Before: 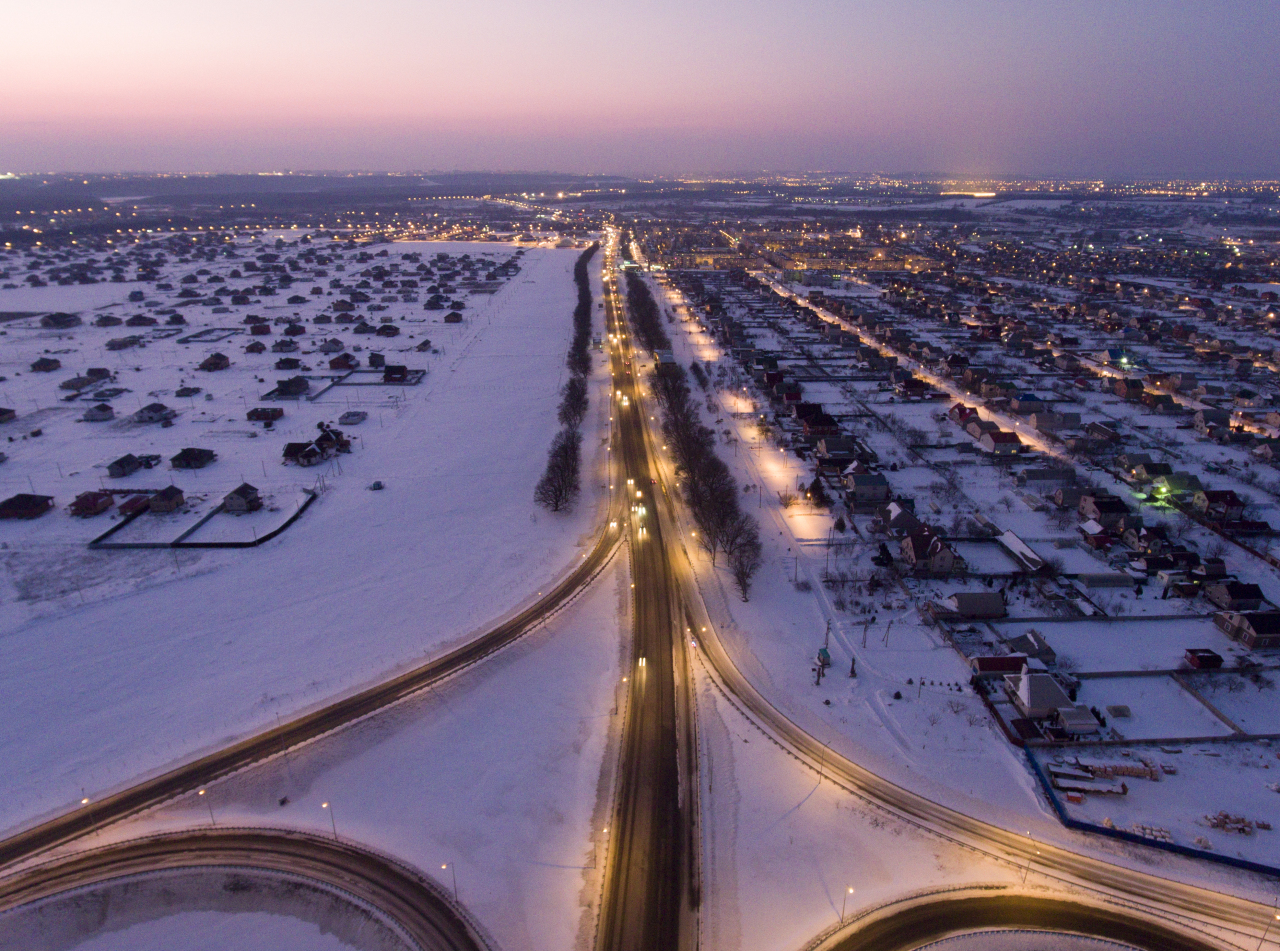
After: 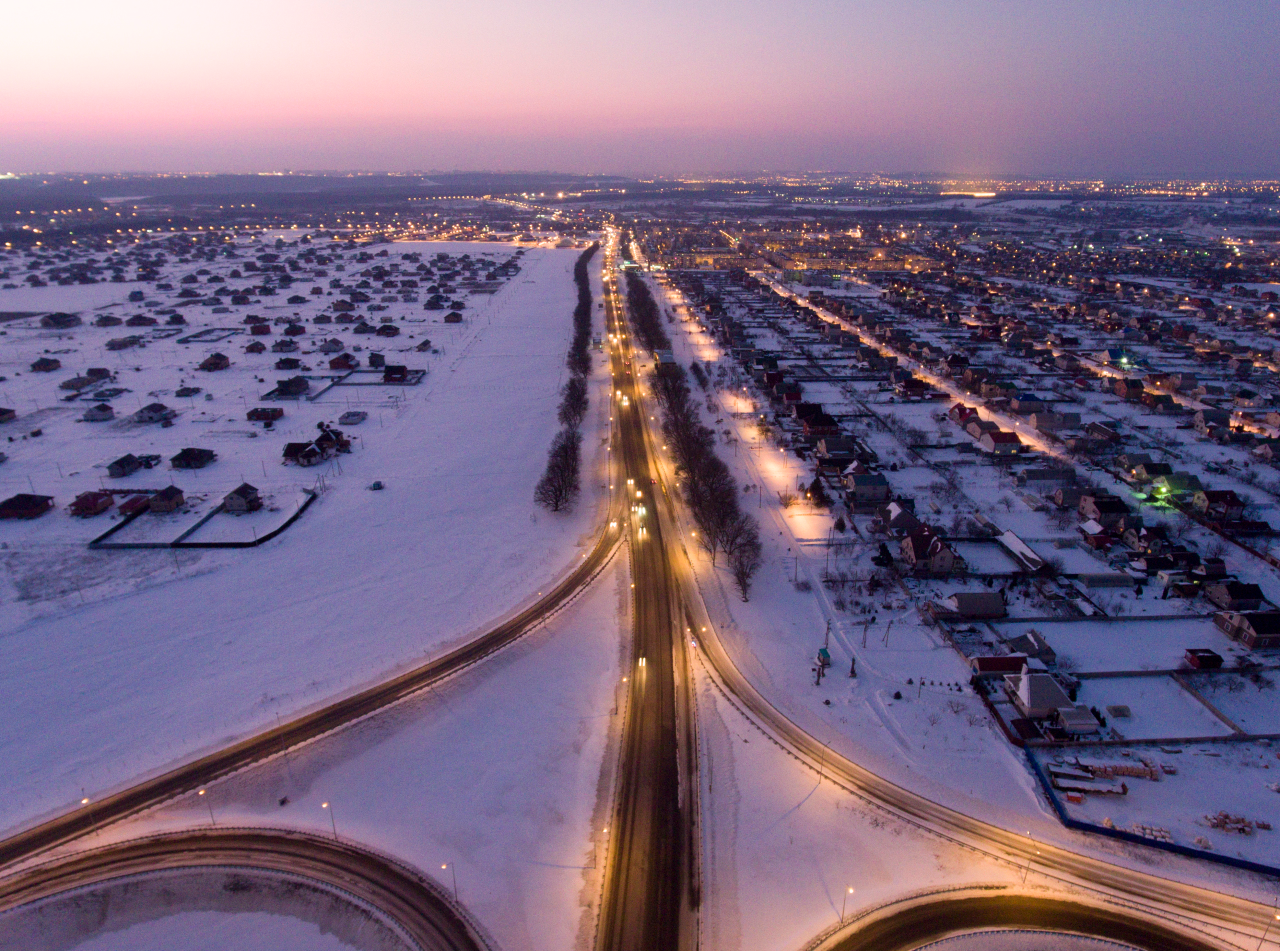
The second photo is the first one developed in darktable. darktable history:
bloom: size 15%, threshold 97%, strength 7%
tone equalizer: on, module defaults
